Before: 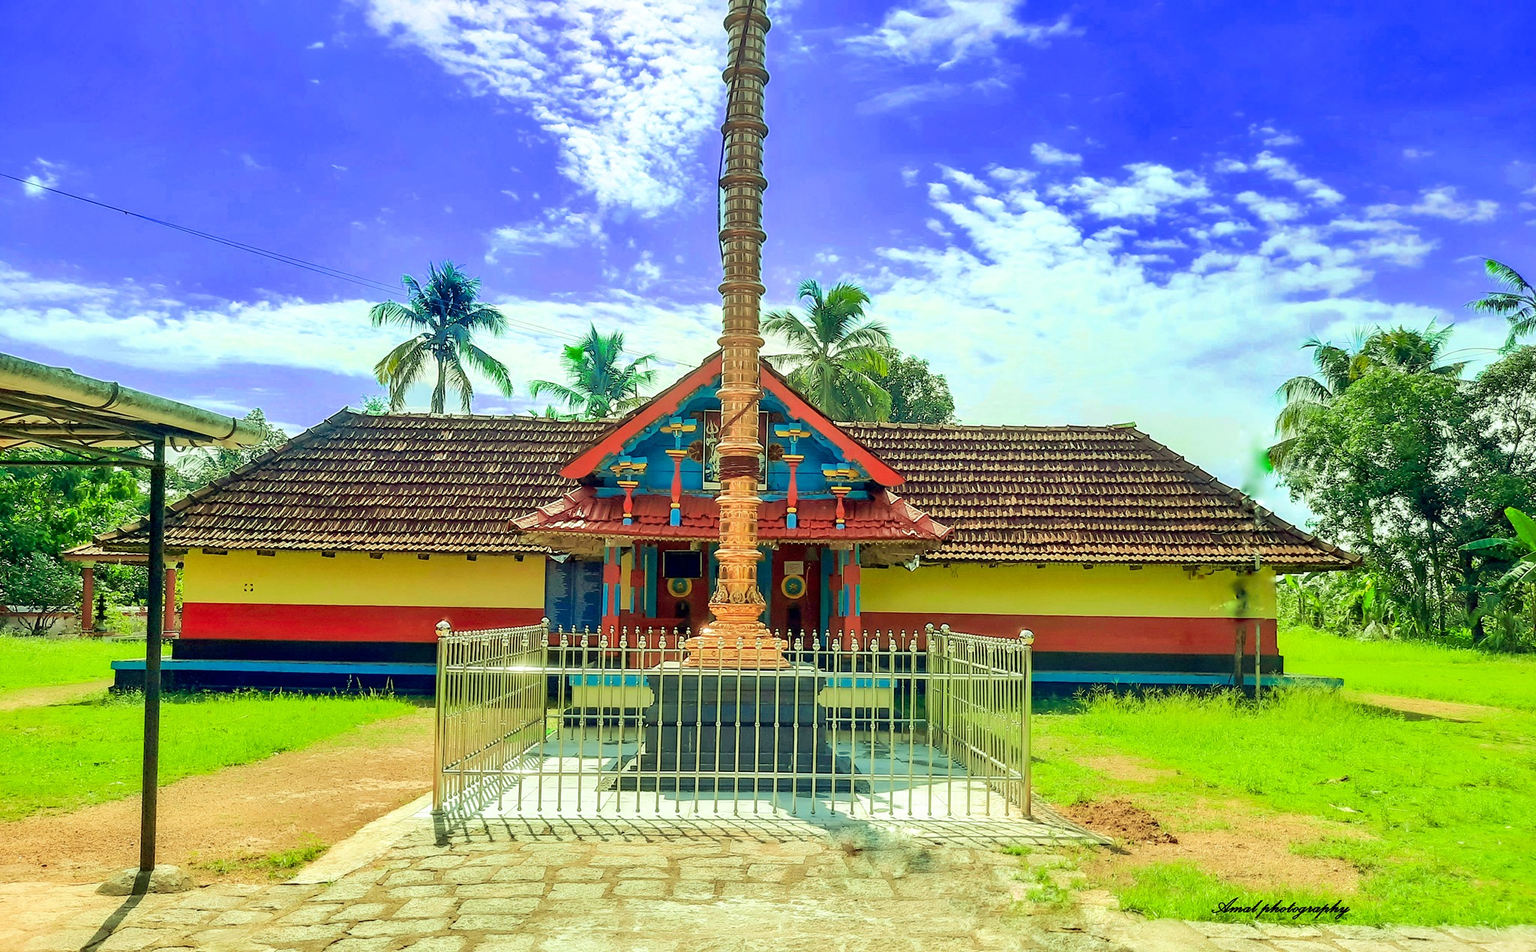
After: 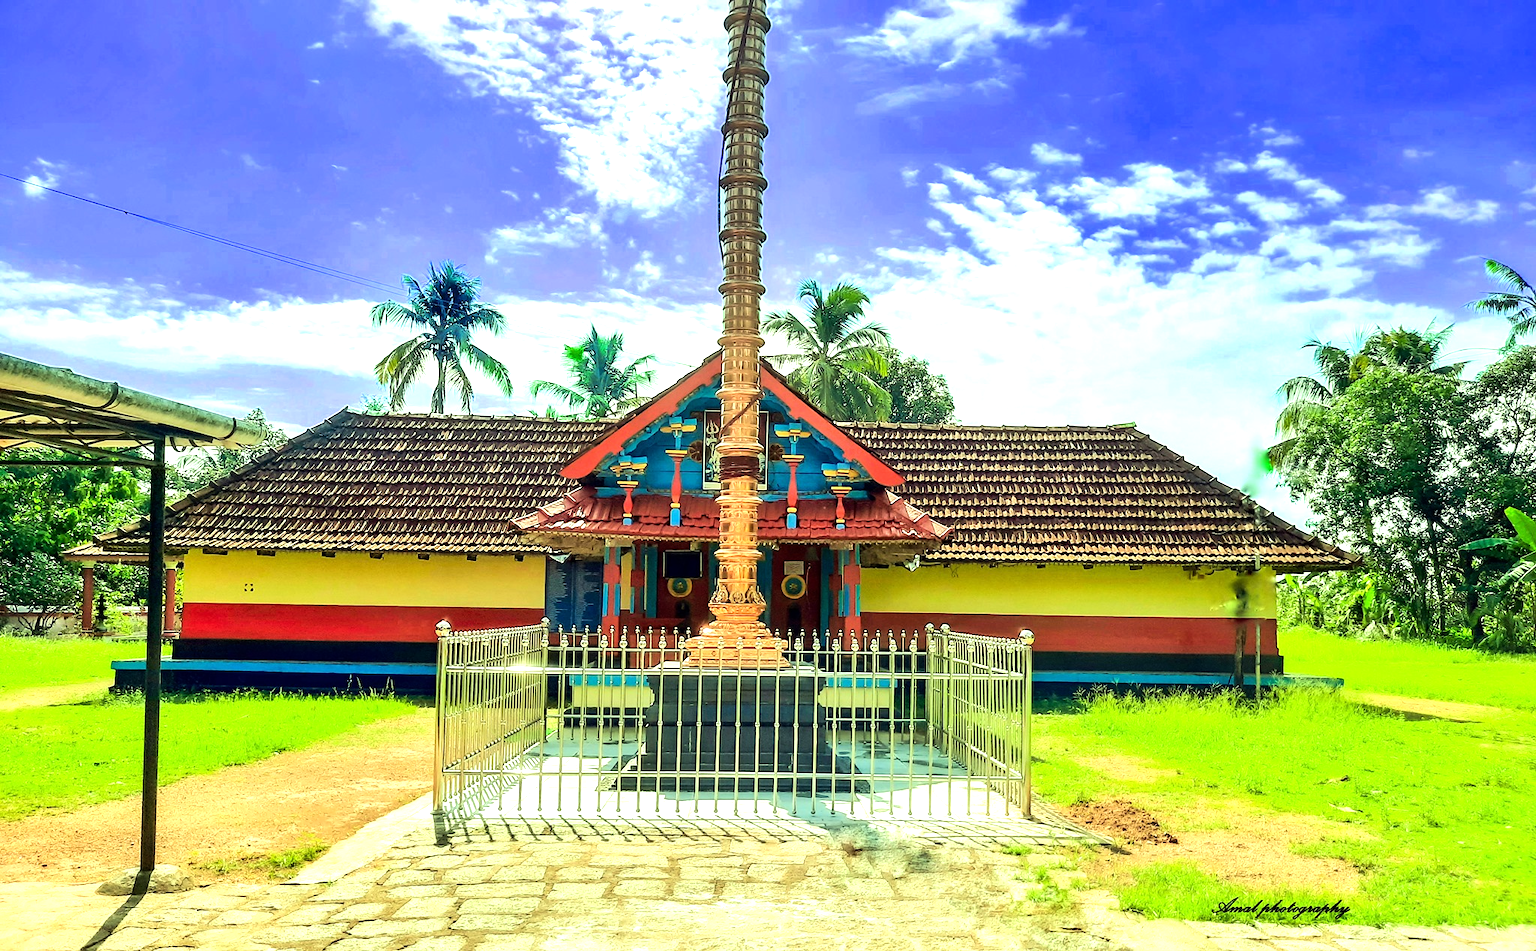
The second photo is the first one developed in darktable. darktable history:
tone equalizer: -8 EV -0.758 EV, -7 EV -0.667 EV, -6 EV -0.633 EV, -5 EV -0.363 EV, -3 EV 0.392 EV, -2 EV 0.6 EV, -1 EV 0.691 EV, +0 EV 0.77 EV, edges refinement/feathering 500, mask exposure compensation -1.57 EV, preserve details no
